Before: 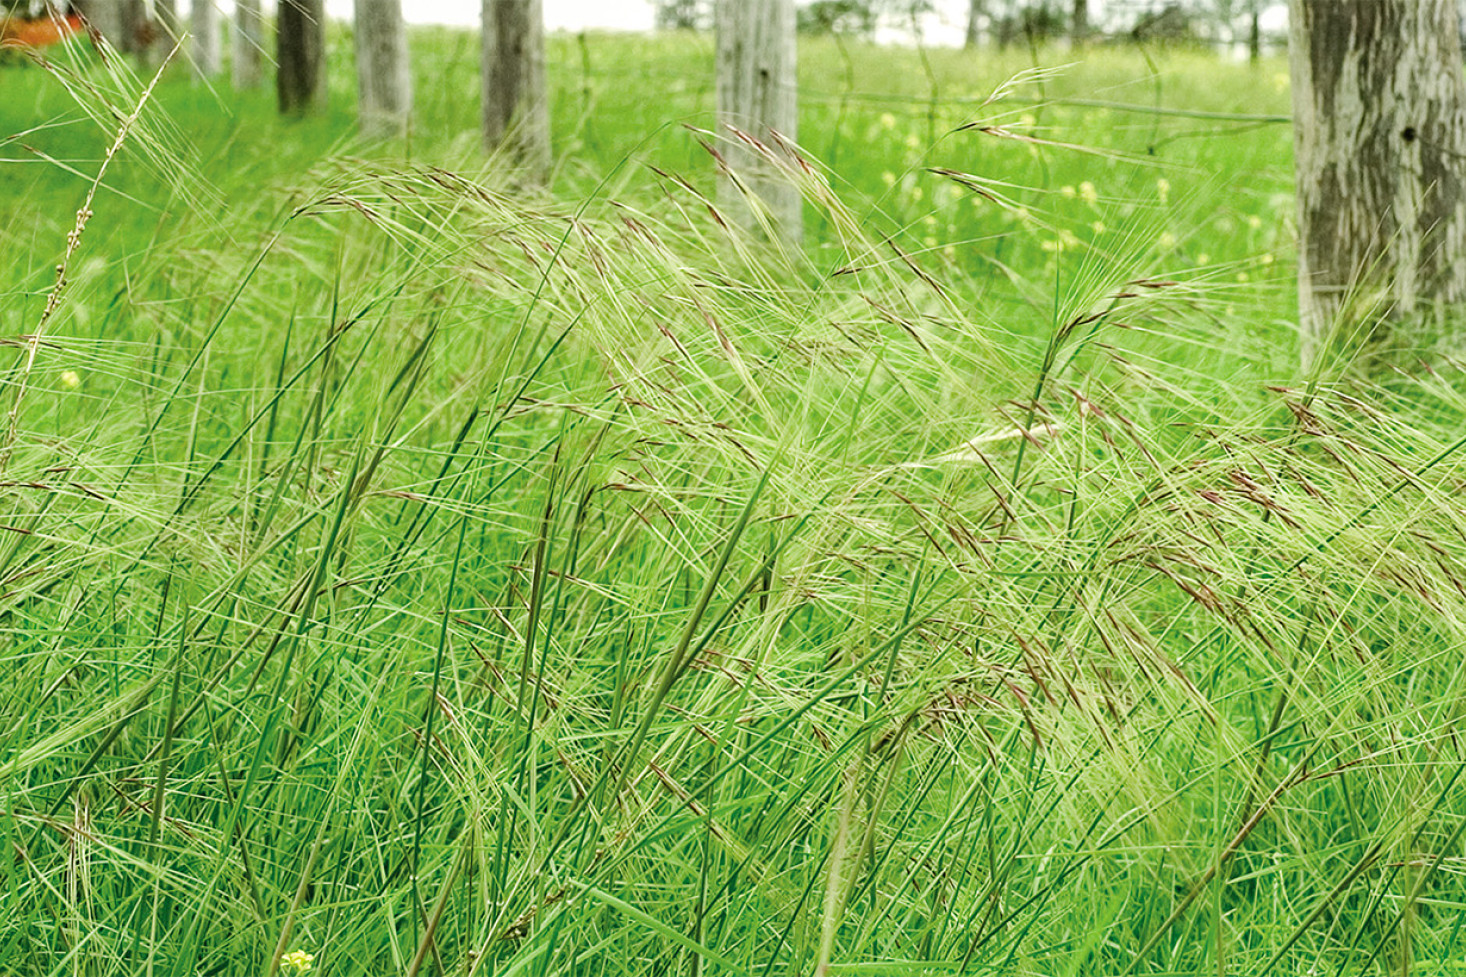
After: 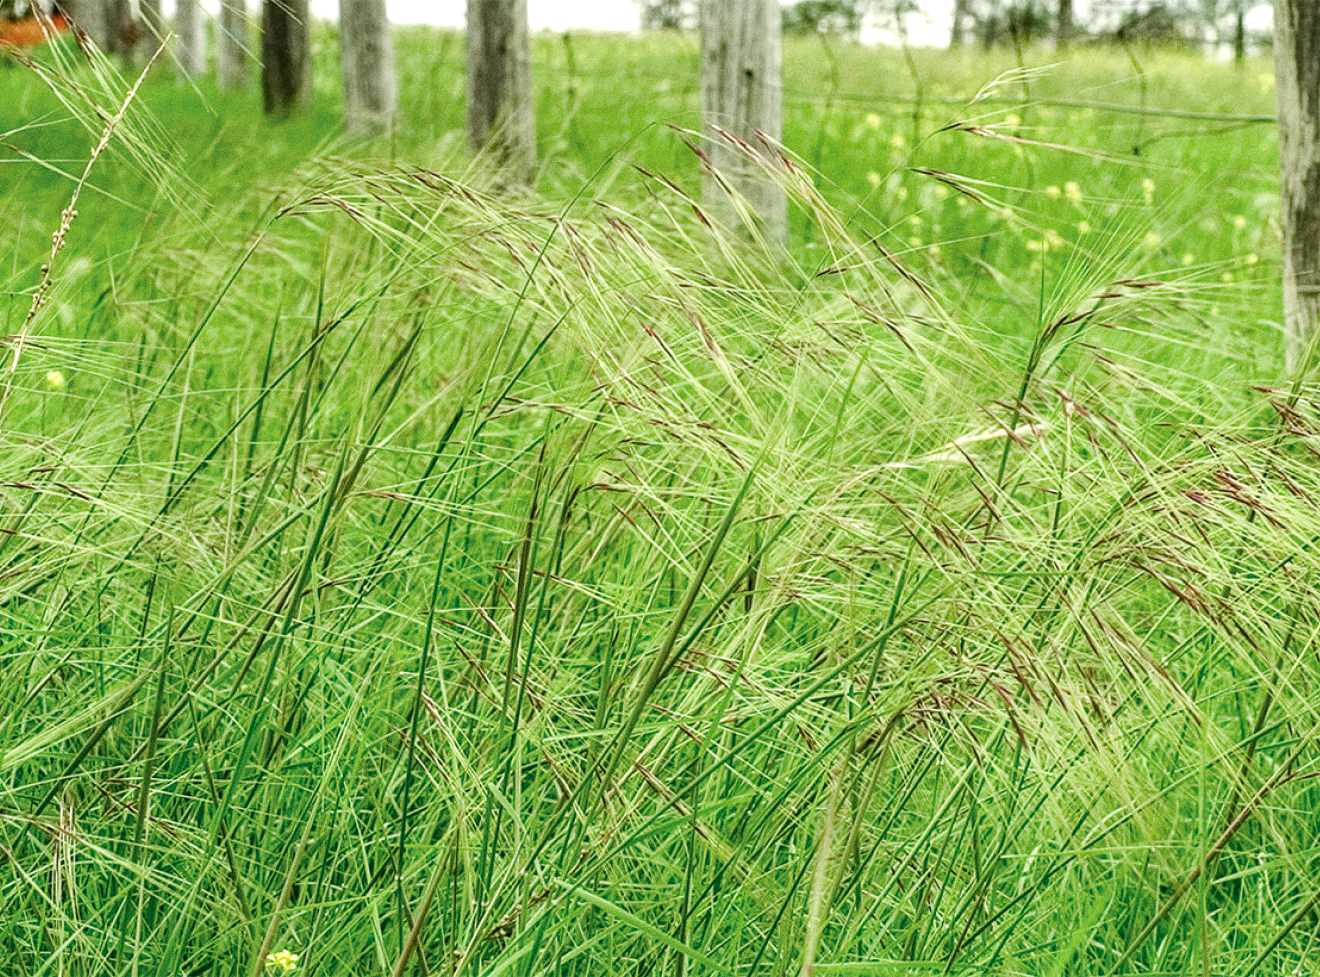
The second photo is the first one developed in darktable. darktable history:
crop and rotate: left 1.088%, right 8.807%
grain: coarseness 0.09 ISO
local contrast: on, module defaults
